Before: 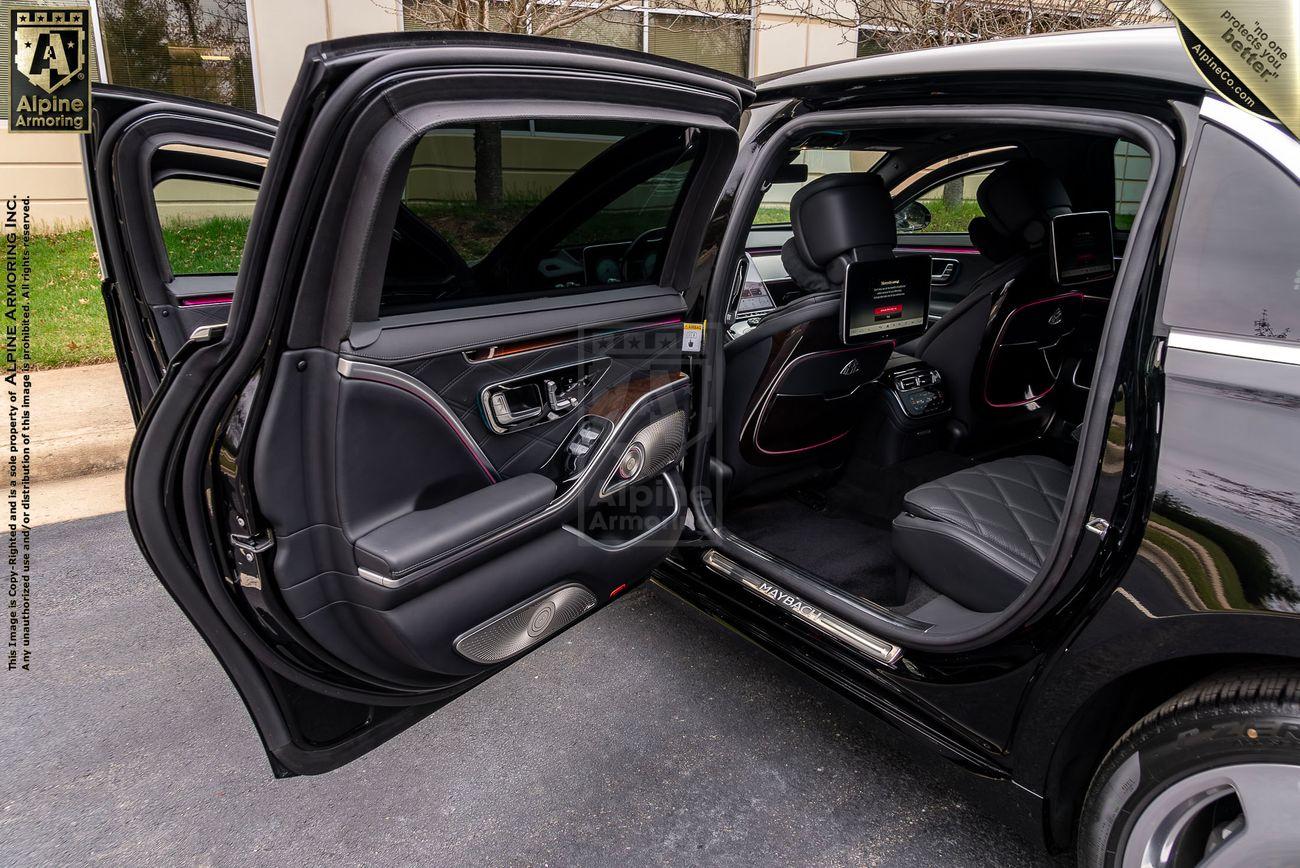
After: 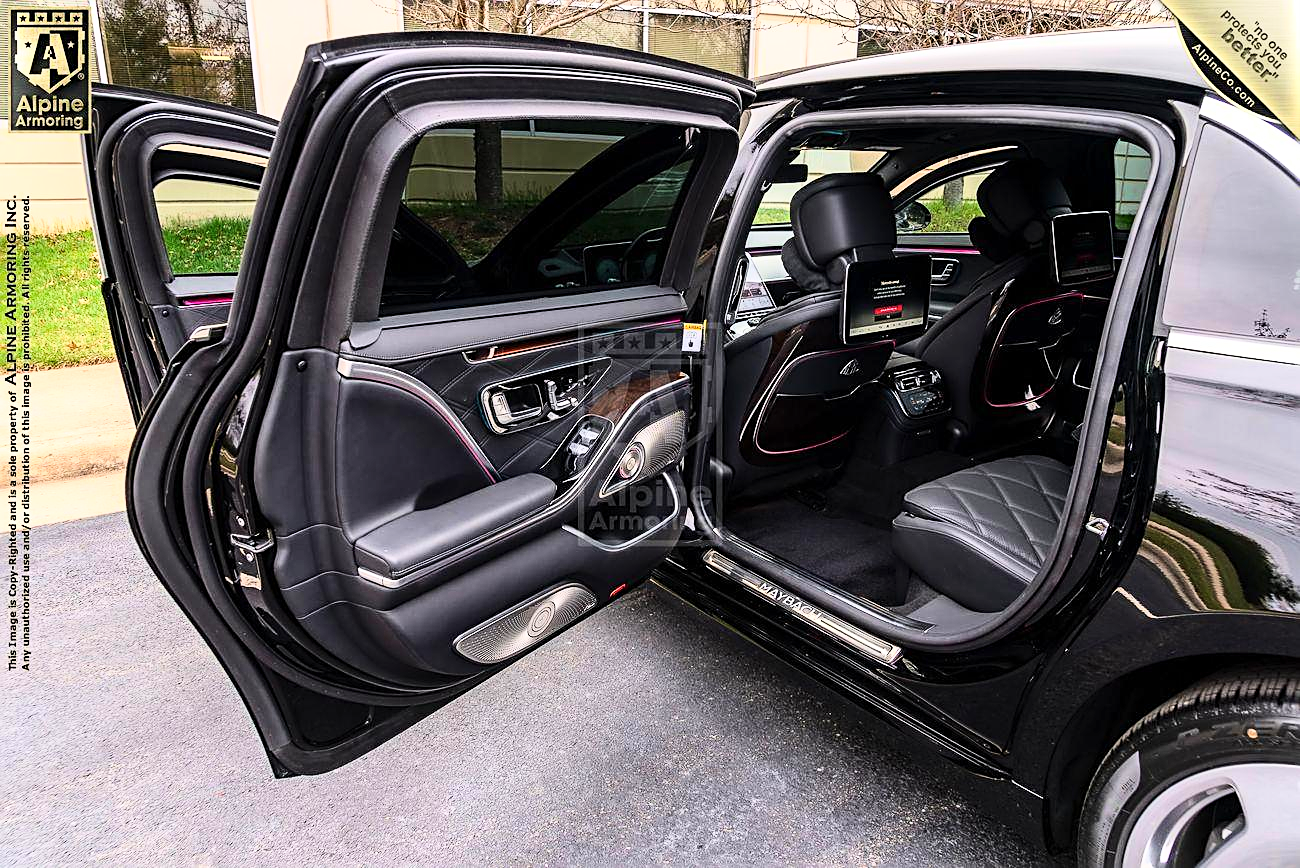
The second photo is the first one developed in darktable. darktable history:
sharpen: on, module defaults
base curve: curves: ch0 [(0, 0) (0.018, 0.026) (0.143, 0.37) (0.33, 0.731) (0.458, 0.853) (0.735, 0.965) (0.905, 0.986) (1, 1)]
